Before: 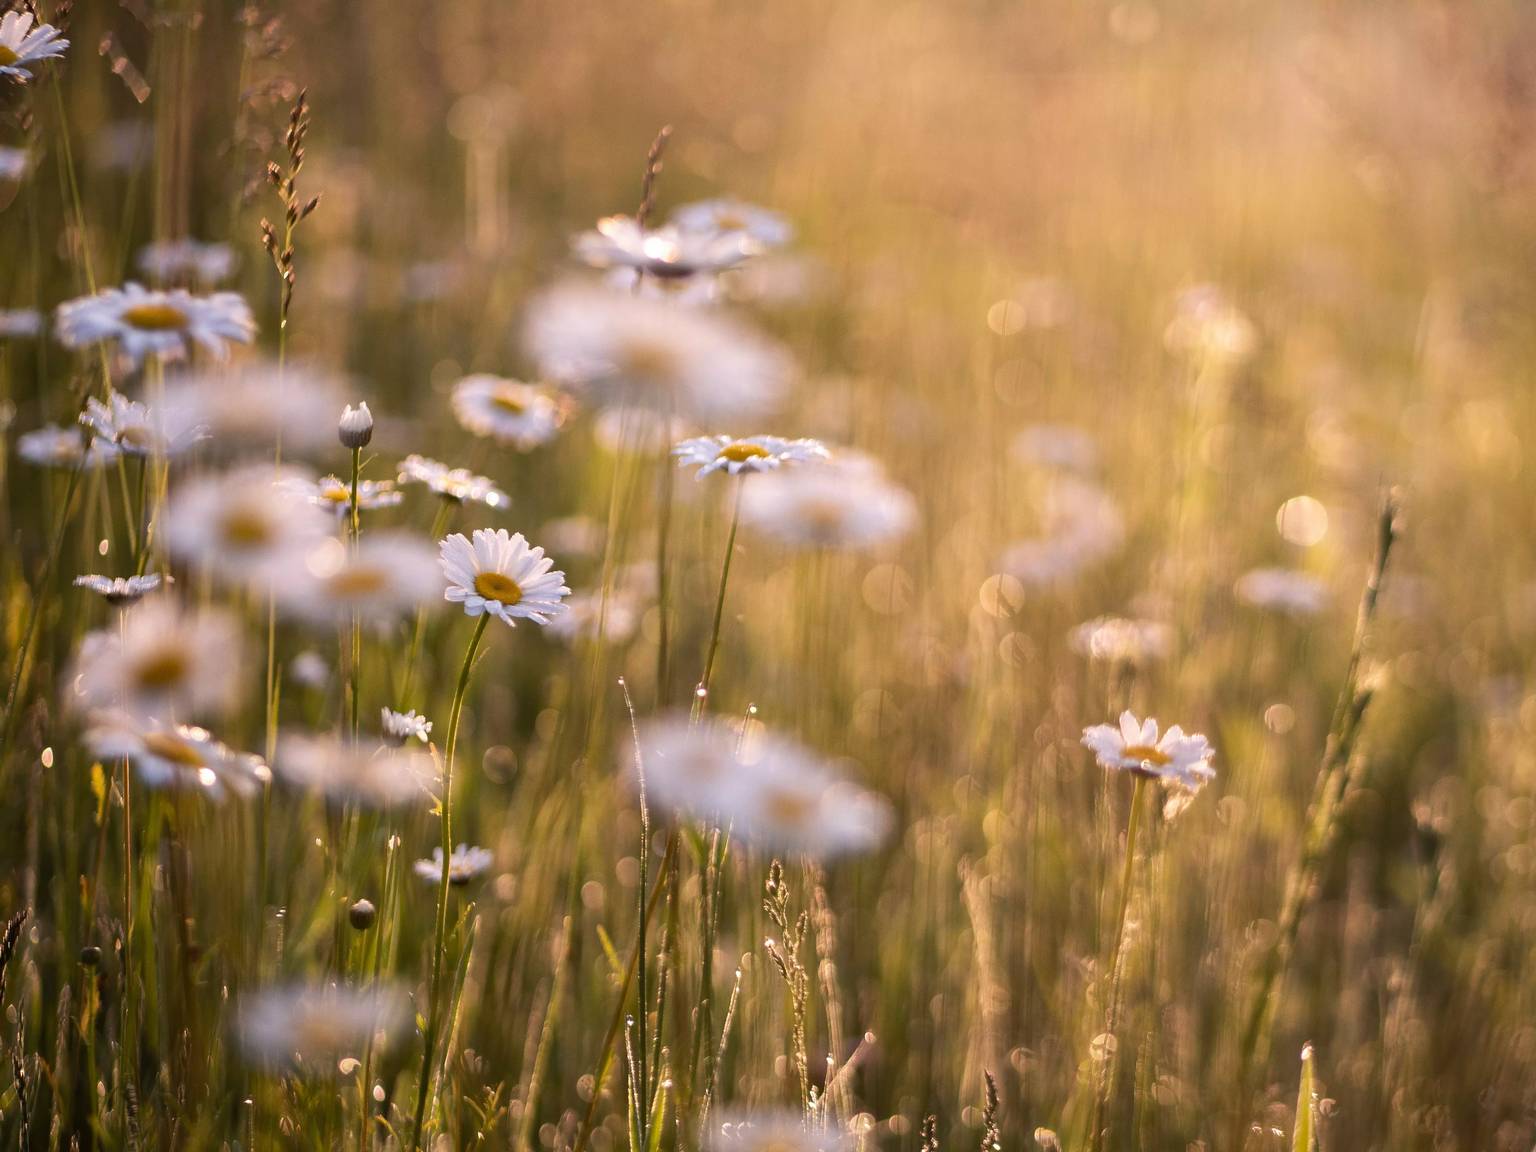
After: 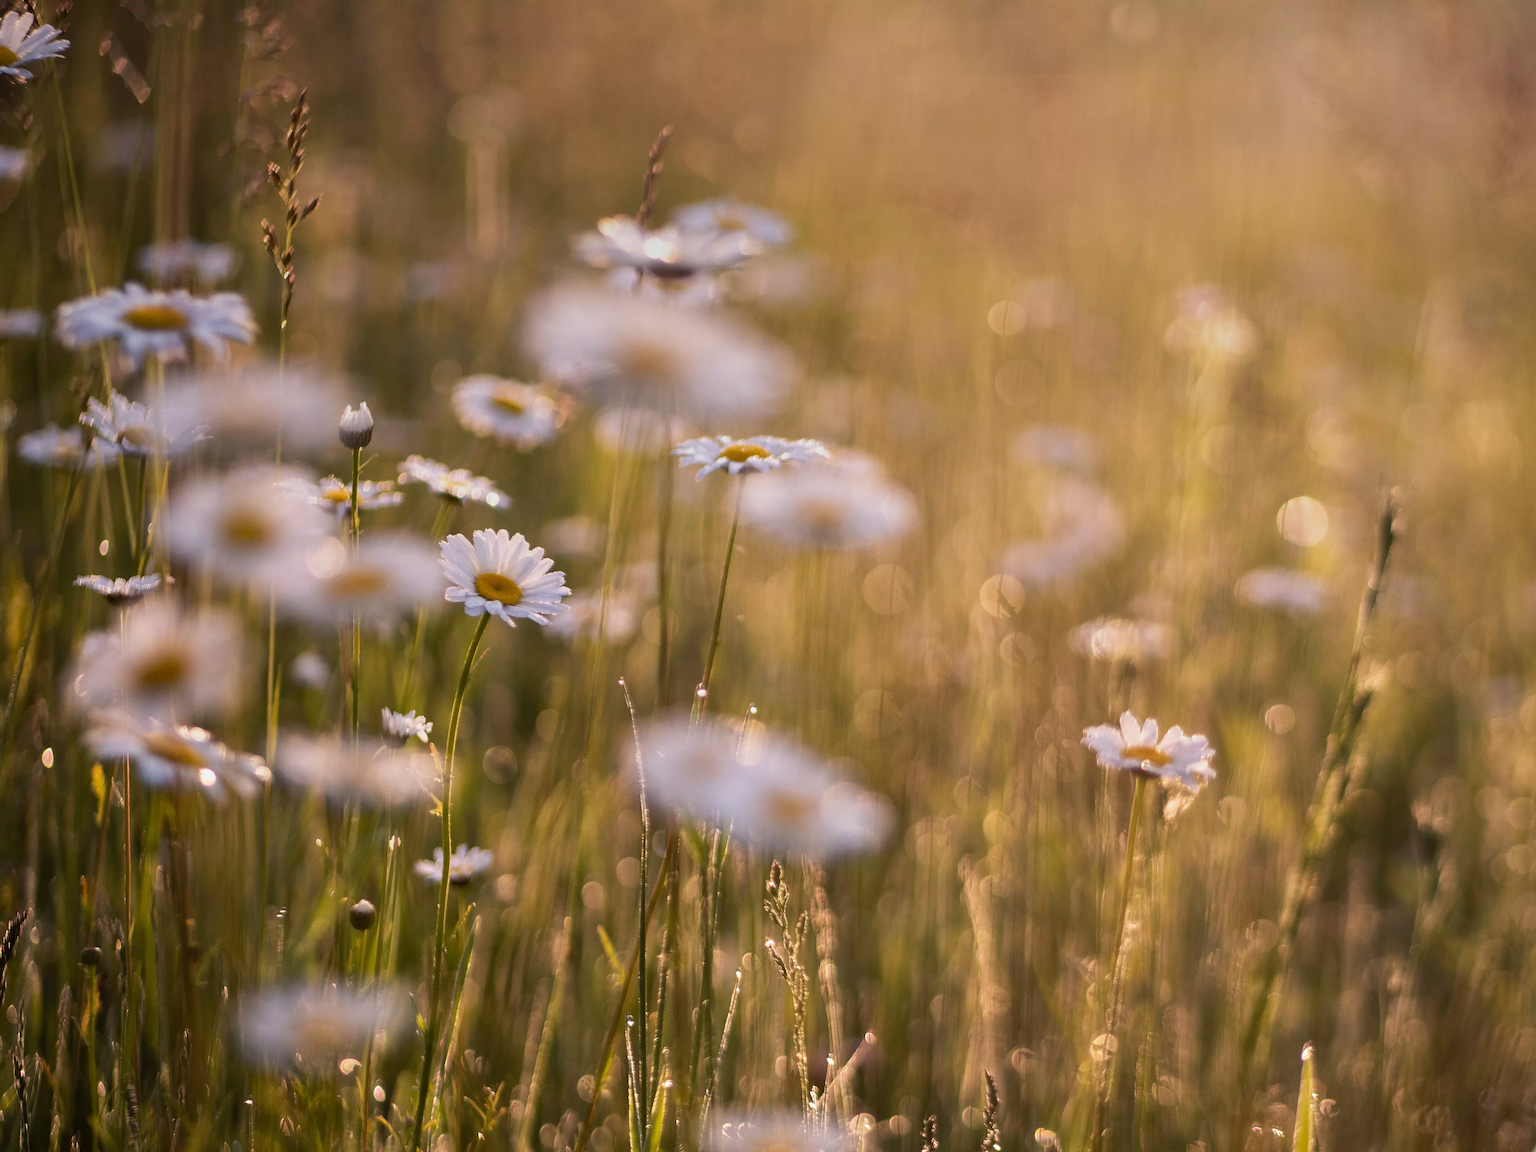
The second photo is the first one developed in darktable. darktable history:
exposure: compensate highlight preservation false
graduated density: on, module defaults
